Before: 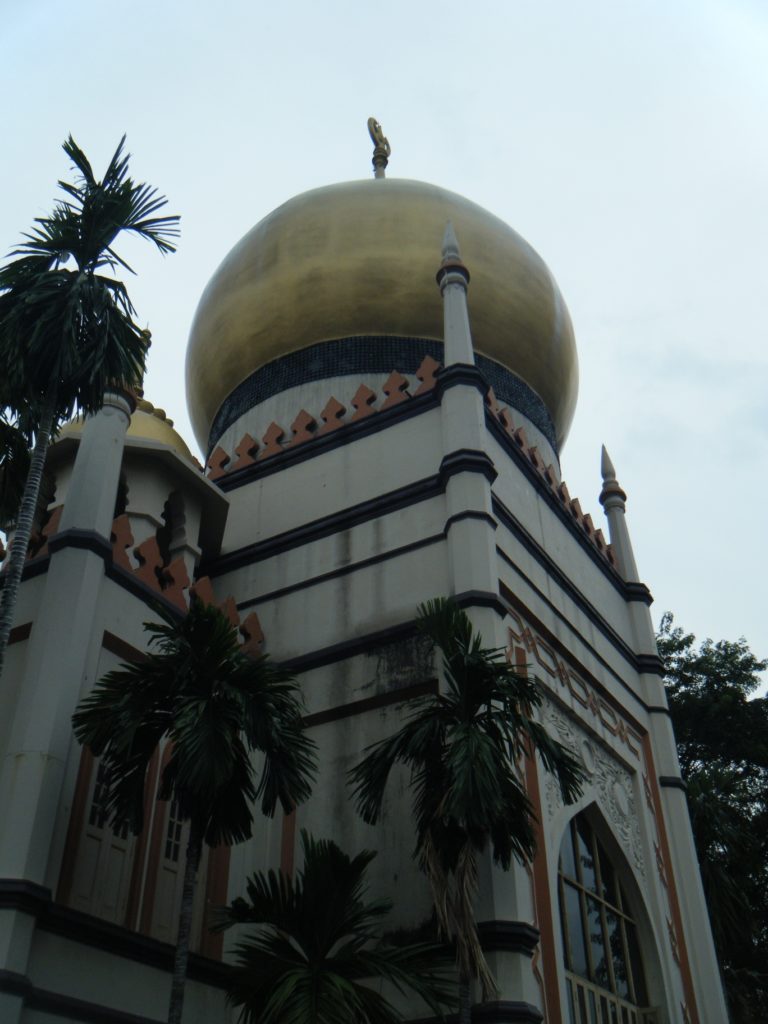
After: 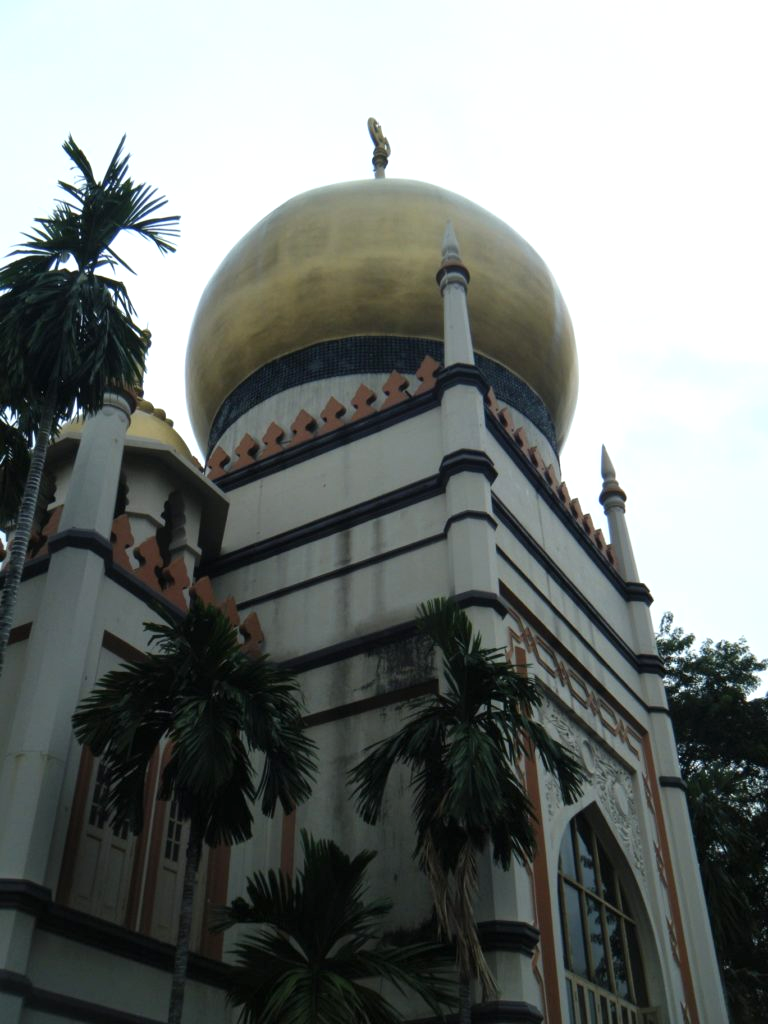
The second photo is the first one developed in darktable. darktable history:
exposure: exposure 0.485 EV, compensate highlight preservation false
color correction: saturation 0.98
